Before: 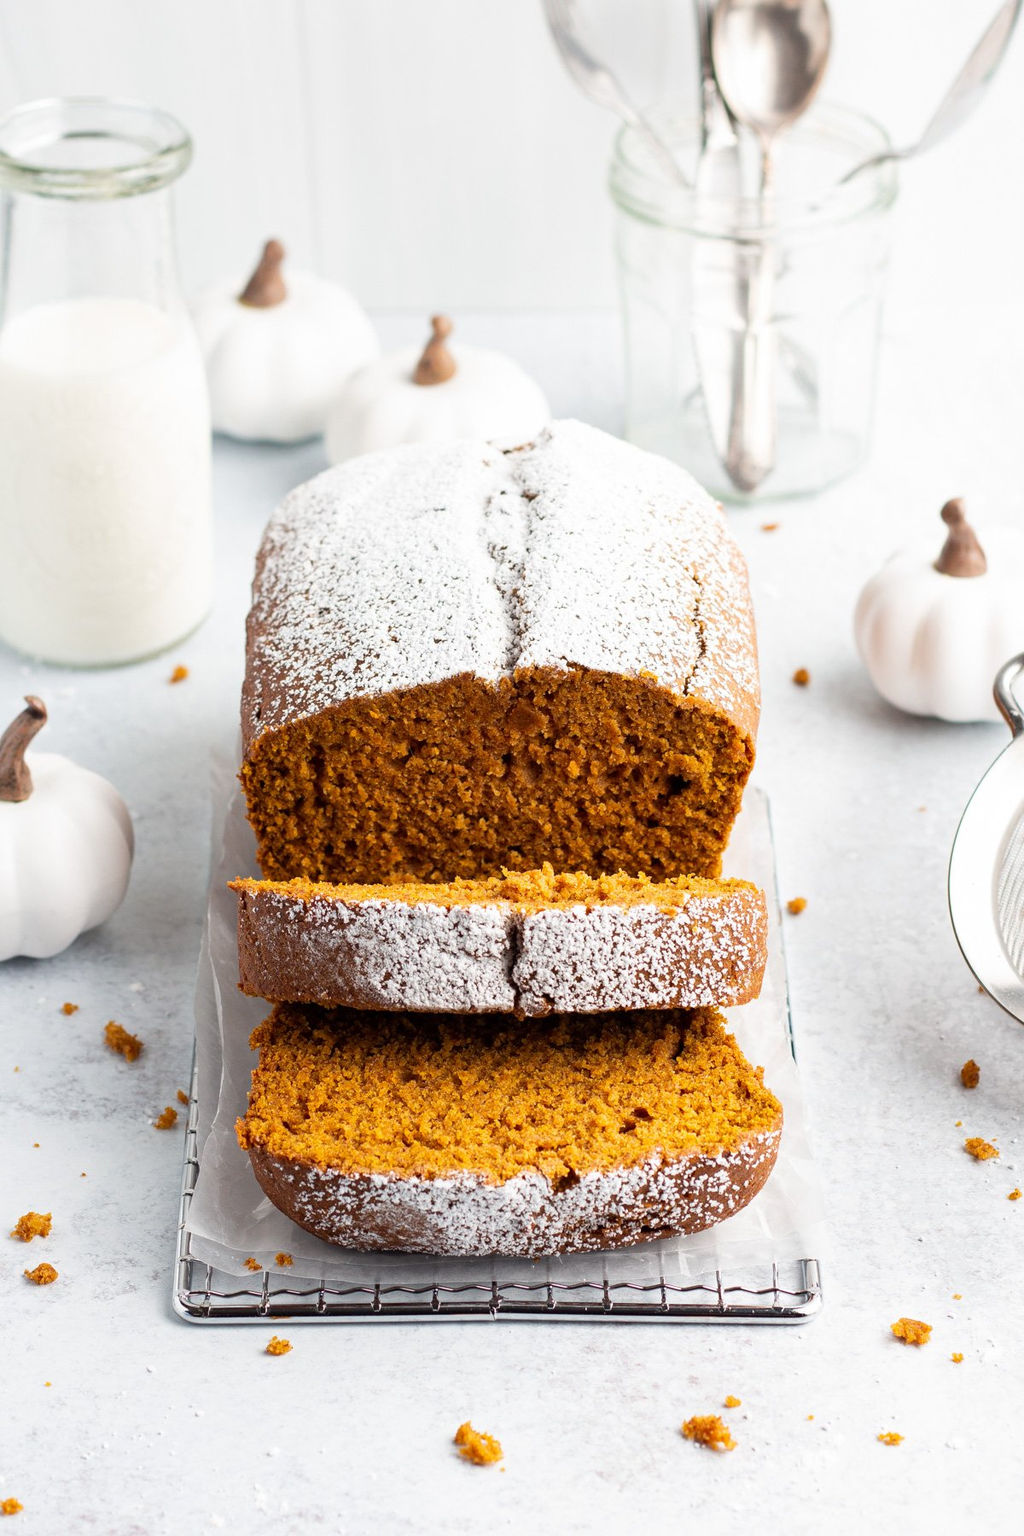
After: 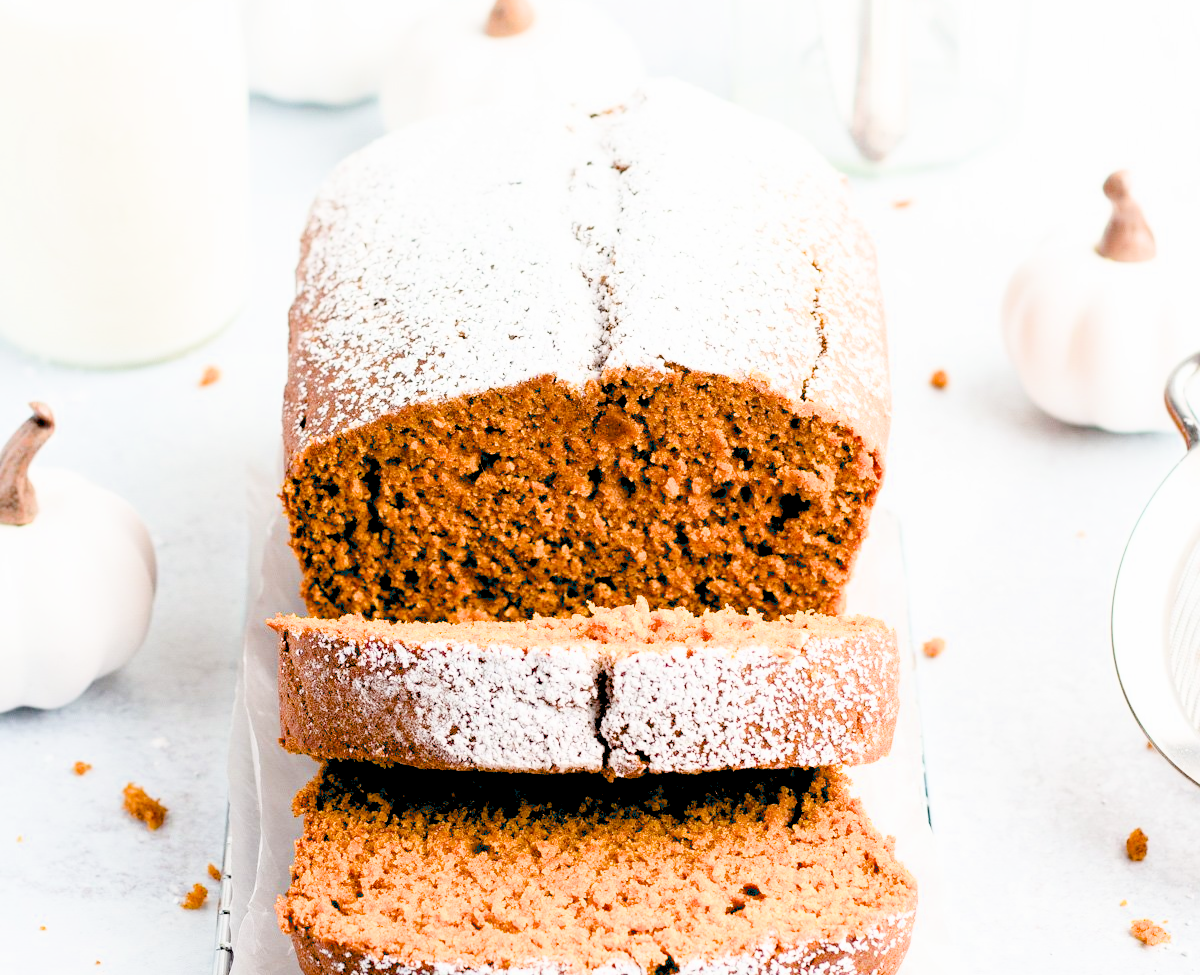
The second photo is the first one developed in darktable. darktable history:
filmic rgb: black relative exposure -7.65 EV, white relative exposure 4.56 EV, hardness 3.61
crop and rotate: top 23.002%, bottom 22.777%
exposure: black level correction 0.015, exposure 1.783 EV, compensate highlight preservation false
